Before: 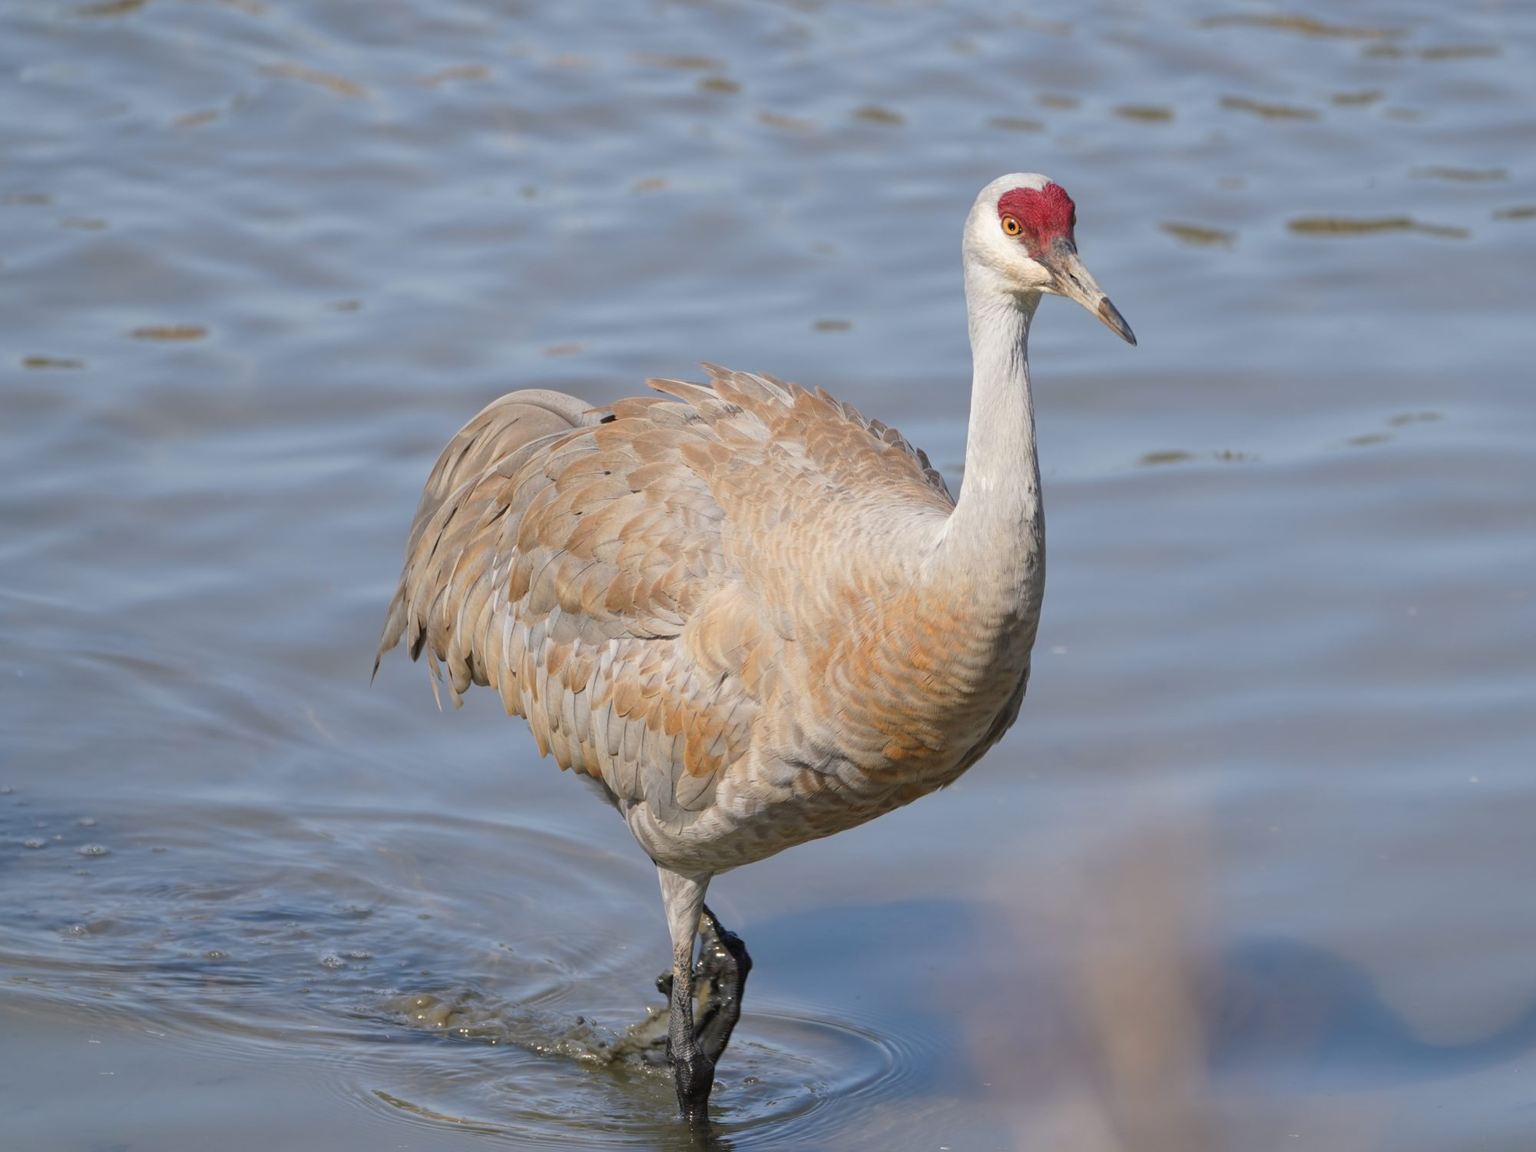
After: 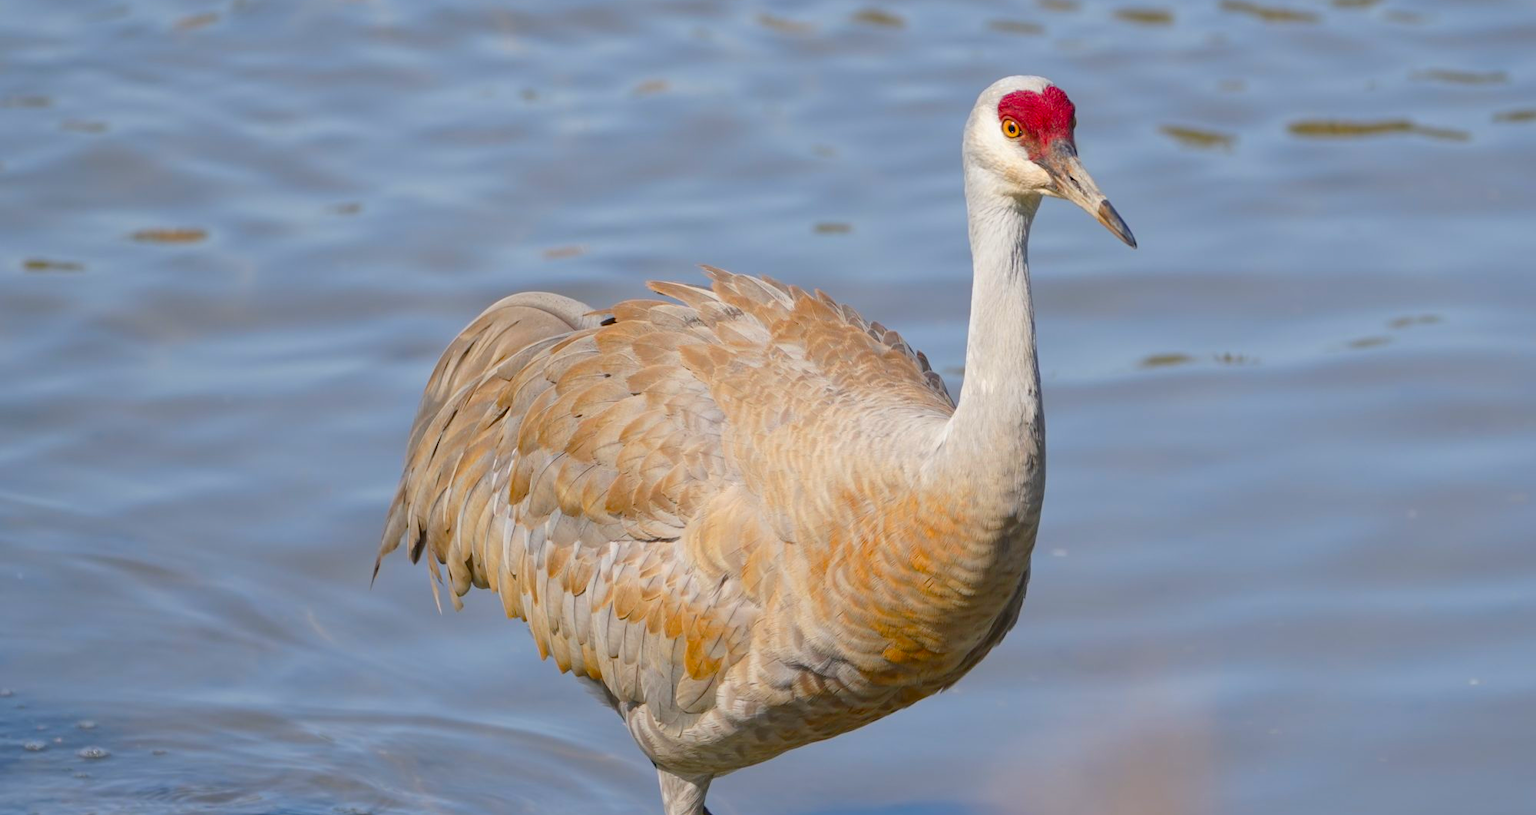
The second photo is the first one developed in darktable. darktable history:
color balance rgb: perceptual saturation grading › global saturation 35.956%, perceptual saturation grading › shadows 36.015%
crop and rotate: top 8.52%, bottom 20.641%
